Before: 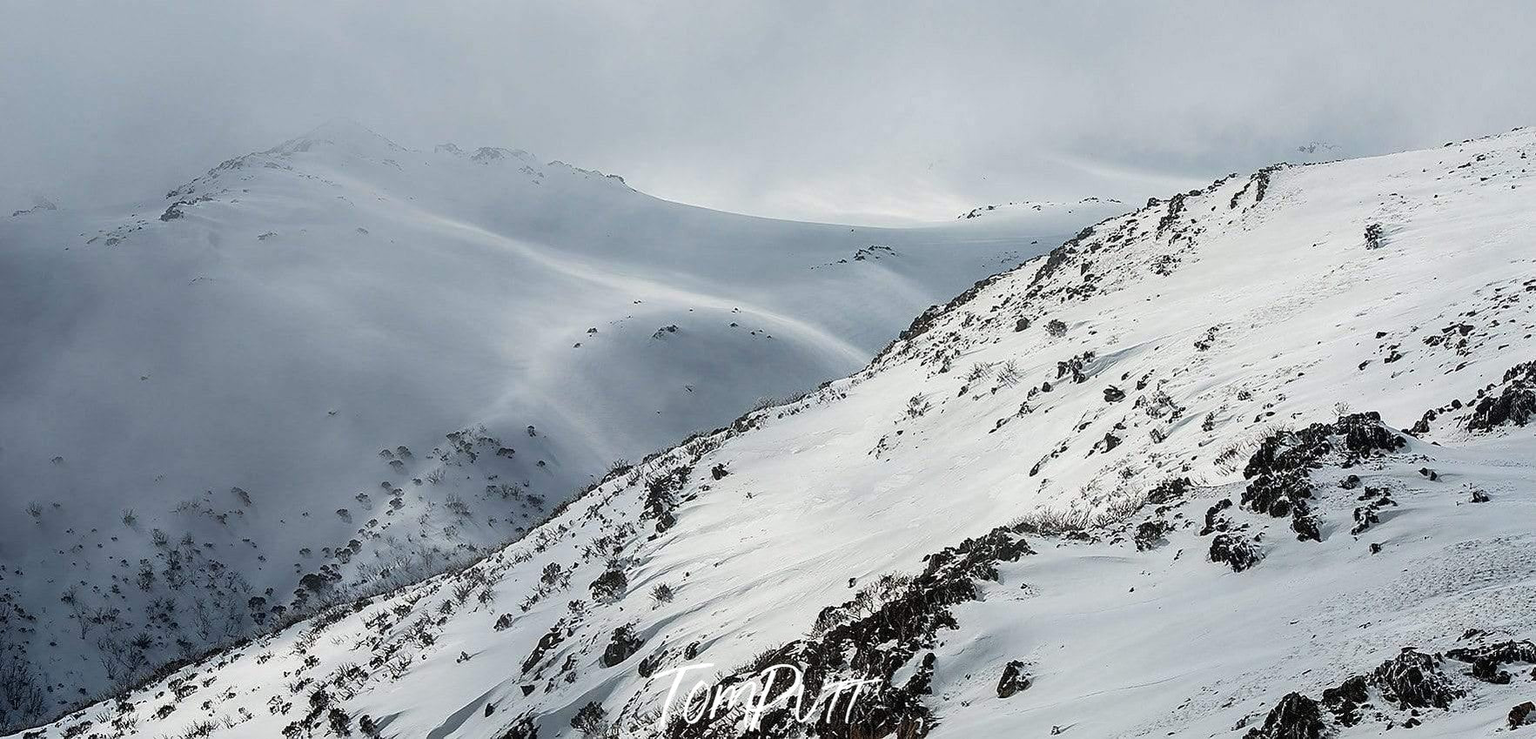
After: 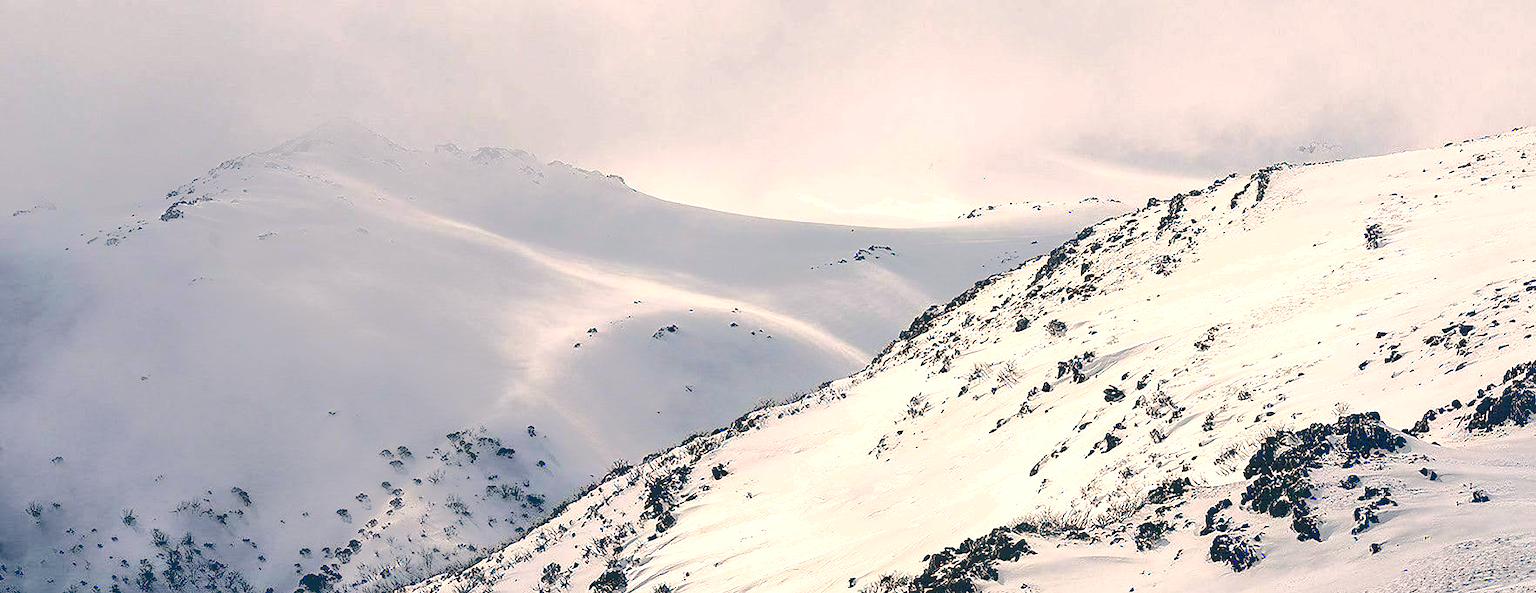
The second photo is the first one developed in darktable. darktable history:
color correction: highlights a* 10.31, highlights b* 14.32, shadows a* -9.54, shadows b* -15.02
crop: bottom 19.666%
exposure: black level correction 0.001, exposure 0.498 EV, compensate exposure bias true, compensate highlight preservation false
base curve: curves: ch0 [(0.065, 0.026) (0.236, 0.358) (0.53, 0.546) (0.777, 0.841) (0.924, 0.992)]
